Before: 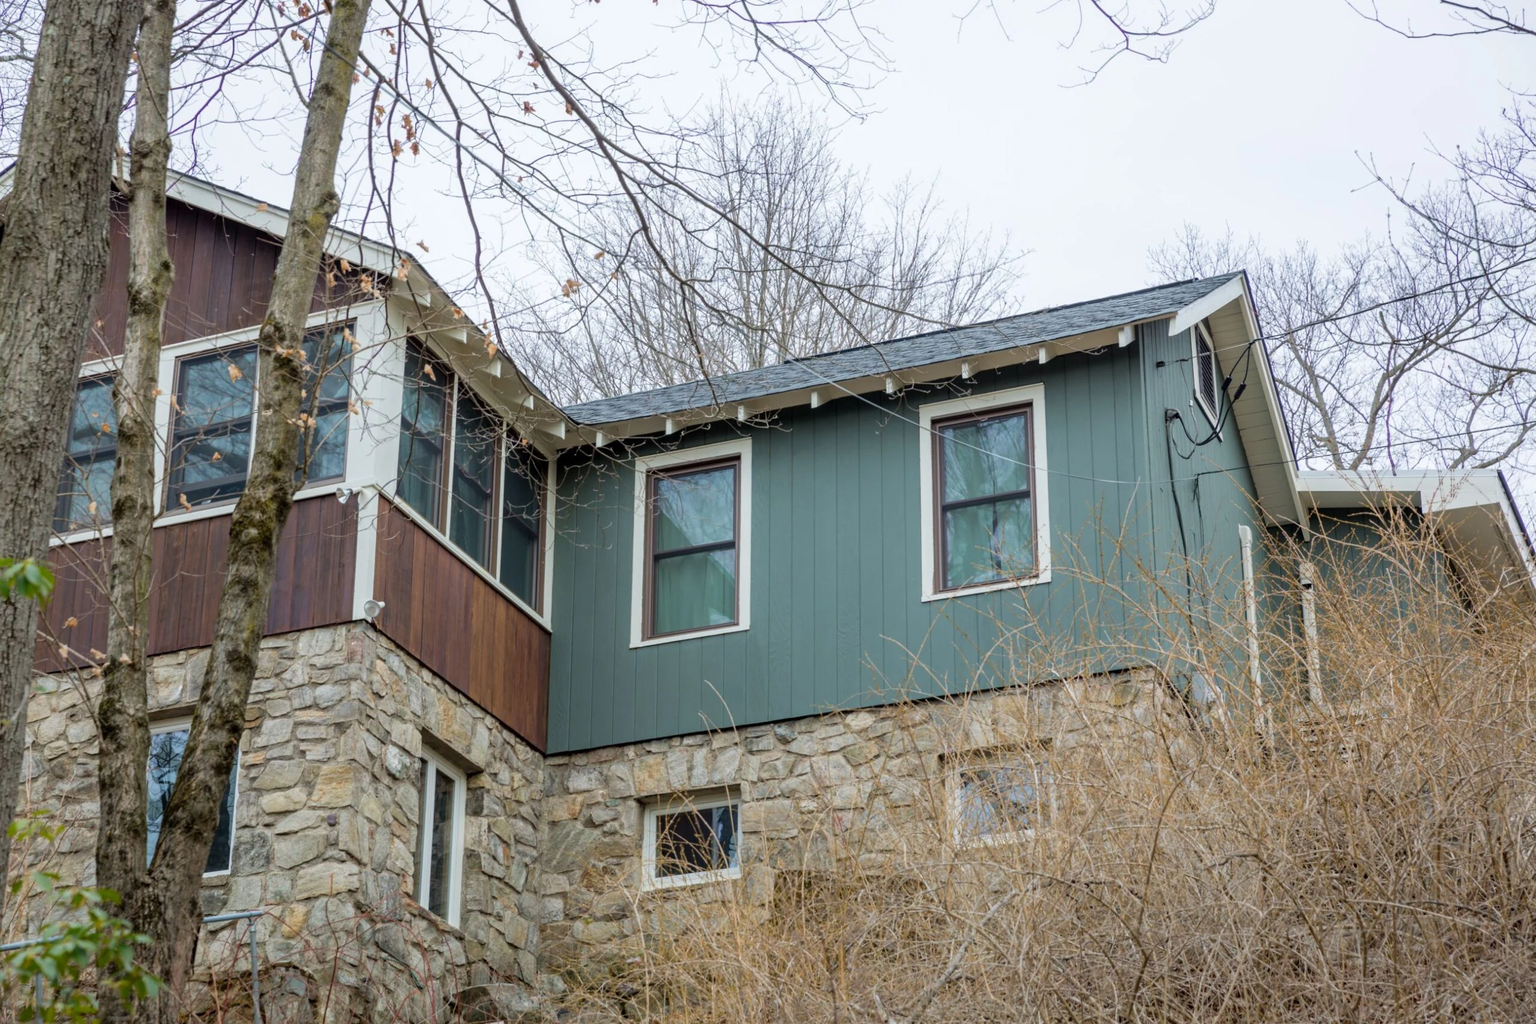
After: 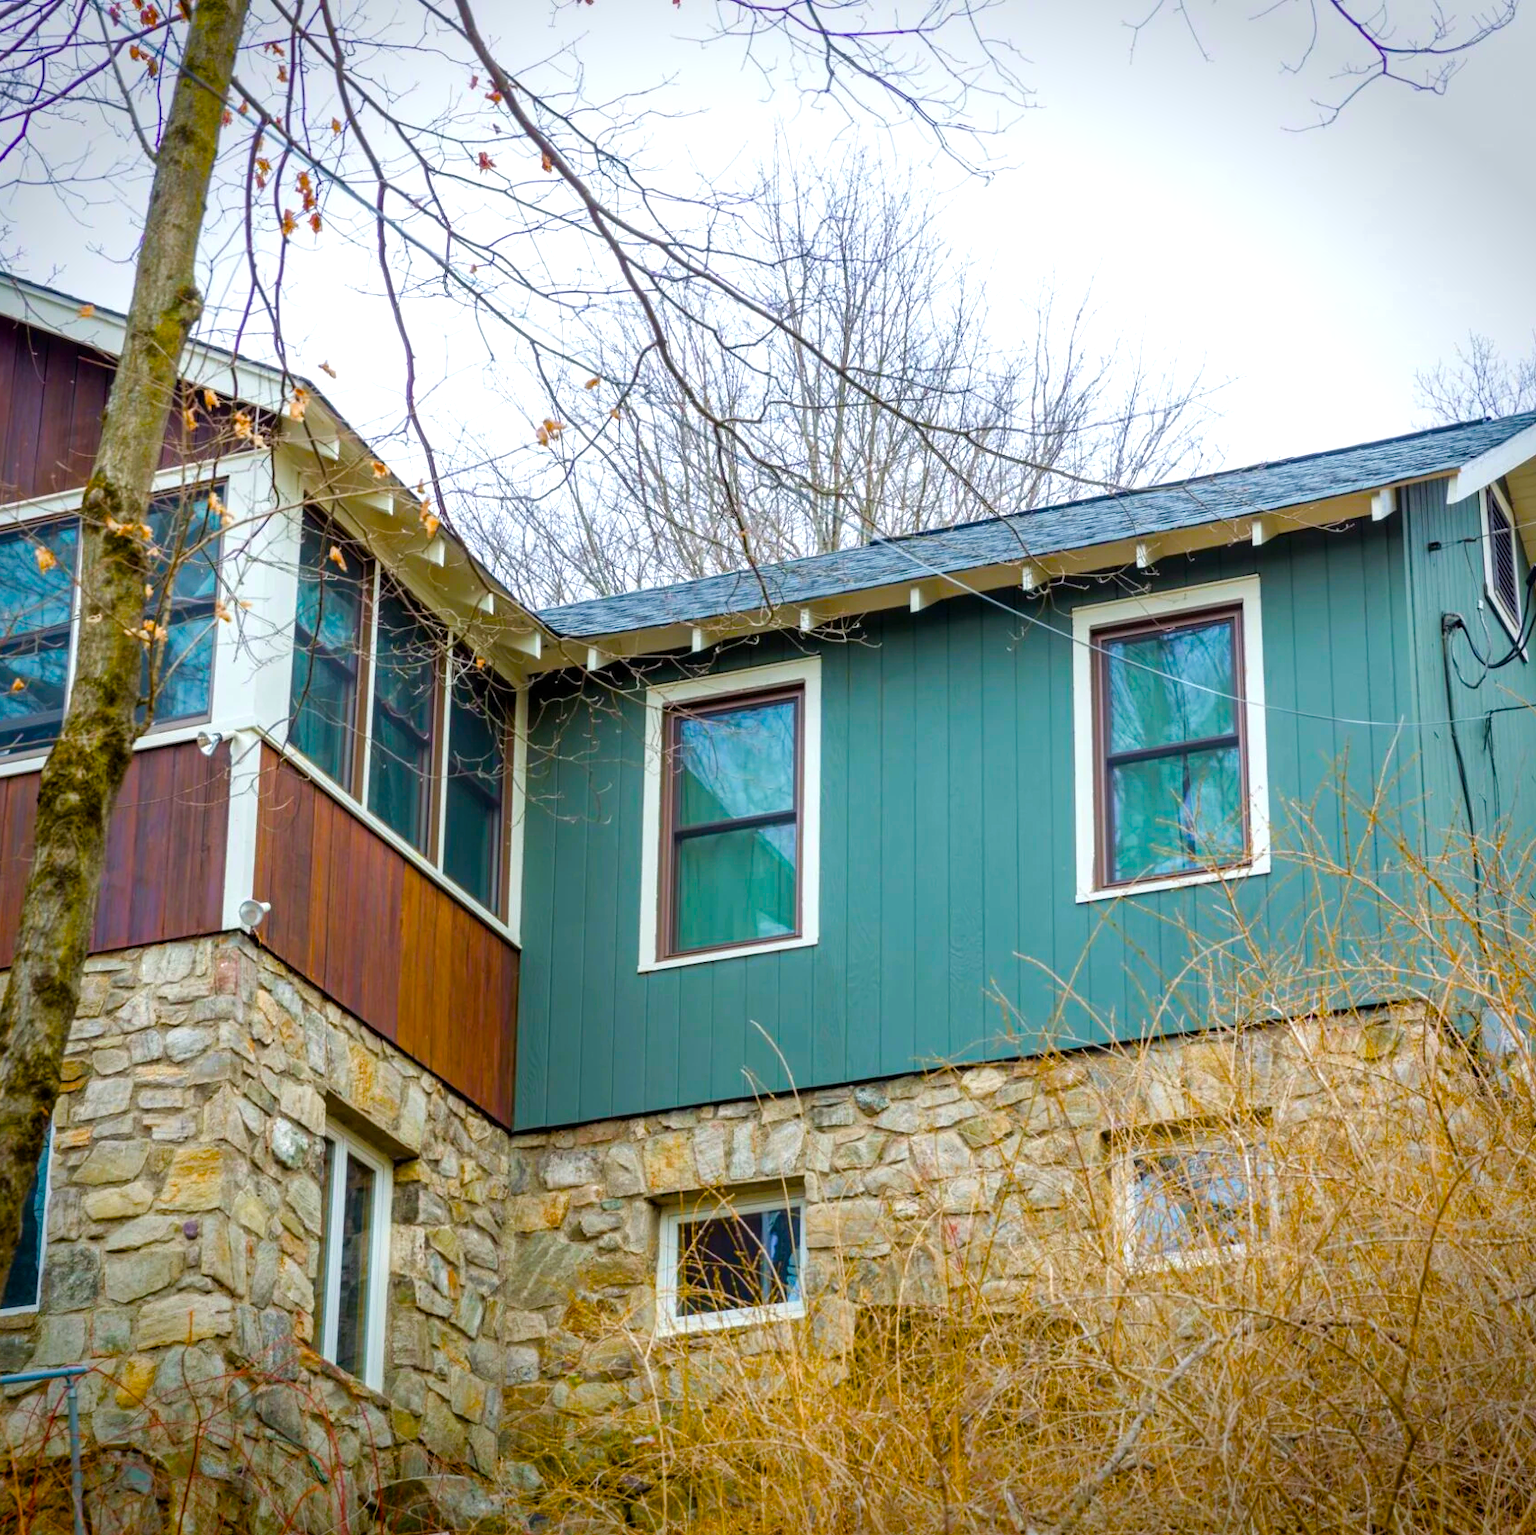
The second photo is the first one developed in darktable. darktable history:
color balance rgb: linear chroma grading › shadows 10%, linear chroma grading › highlights 10%, linear chroma grading › global chroma 15%, linear chroma grading › mid-tones 15%, perceptual saturation grading › global saturation 40%, perceptual saturation grading › highlights -25%, perceptual saturation grading › mid-tones 35%, perceptual saturation grading › shadows 35%, perceptual brilliance grading › global brilliance 11.29%, global vibrance 11.29%
vignetting: fall-off start 88.53%, fall-off radius 44.2%, saturation 0.376, width/height ratio 1.161
crop and rotate: left 13.342%, right 19.991%
